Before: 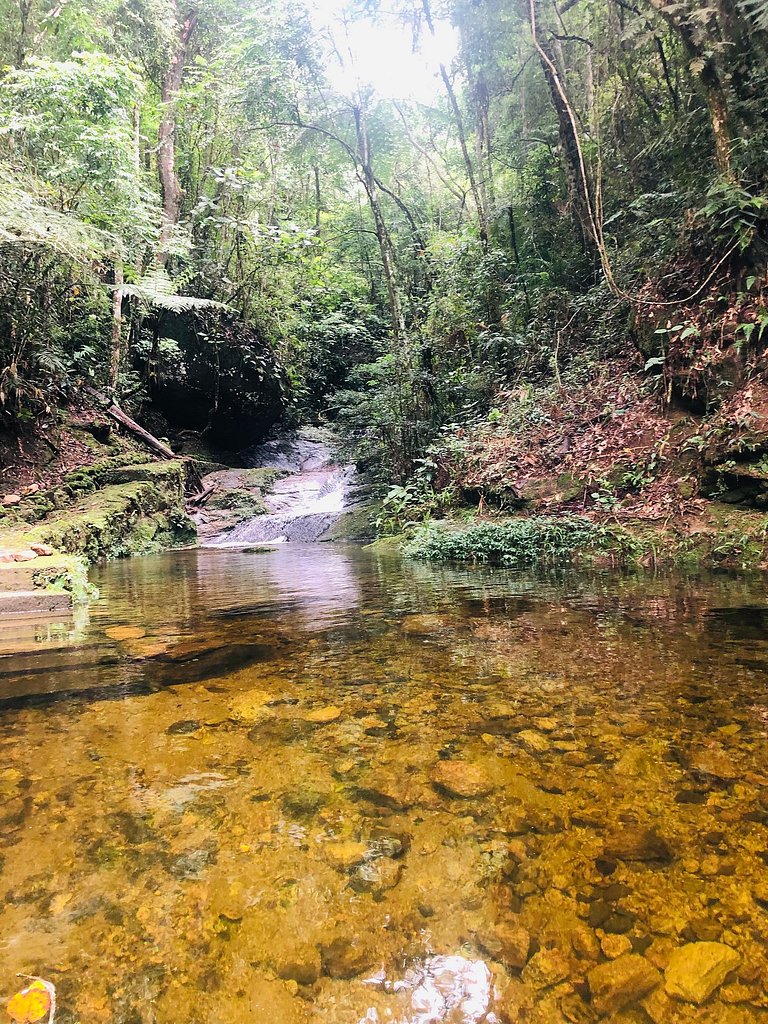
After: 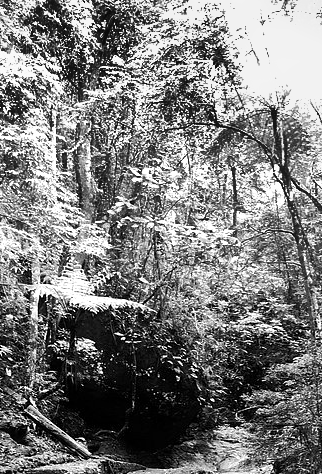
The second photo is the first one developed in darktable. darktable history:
shadows and highlights: shadows 20.91, highlights -82.73, soften with gaussian
color balance rgb: linear chroma grading › global chroma 9%, perceptual saturation grading › global saturation 36%, perceptual saturation grading › shadows 35%, perceptual brilliance grading › global brilliance 15%, perceptual brilliance grading › shadows -35%, global vibrance 15%
monochrome: a 73.58, b 64.21
crop and rotate: left 10.817%, top 0.062%, right 47.194%, bottom 53.626%
local contrast: mode bilateral grid, contrast 20, coarseness 100, detail 150%, midtone range 0.2
